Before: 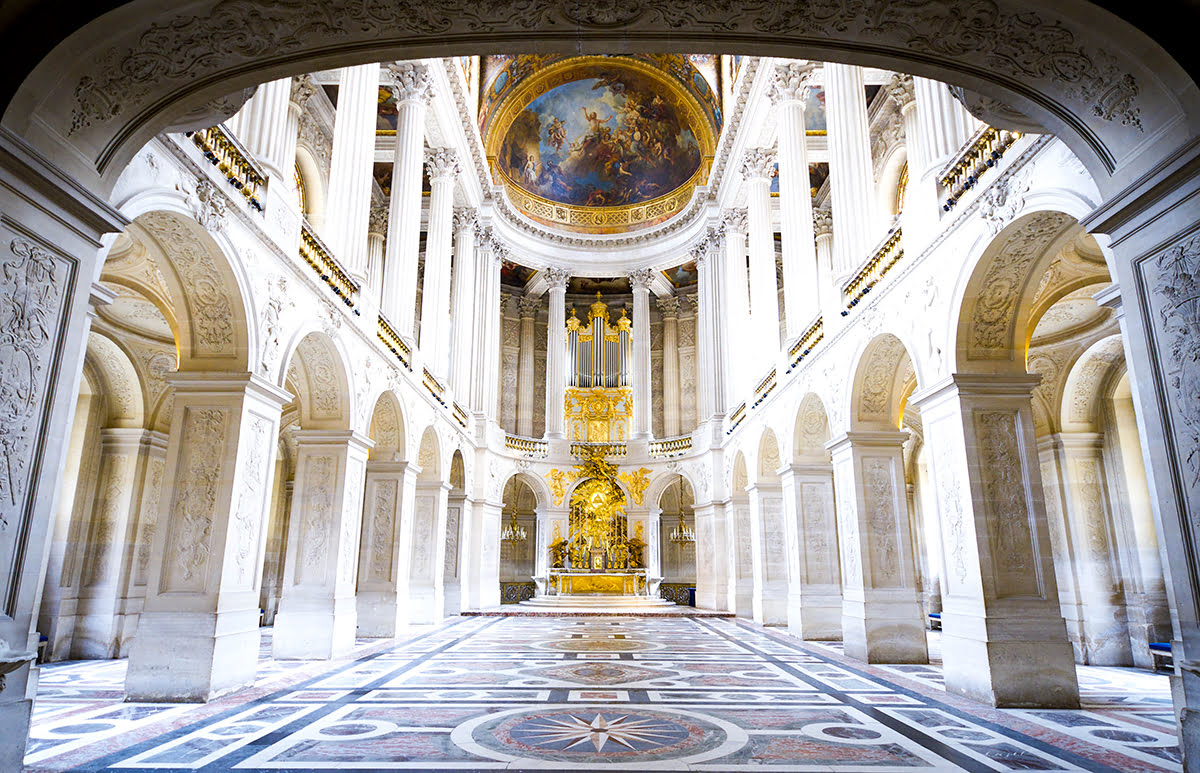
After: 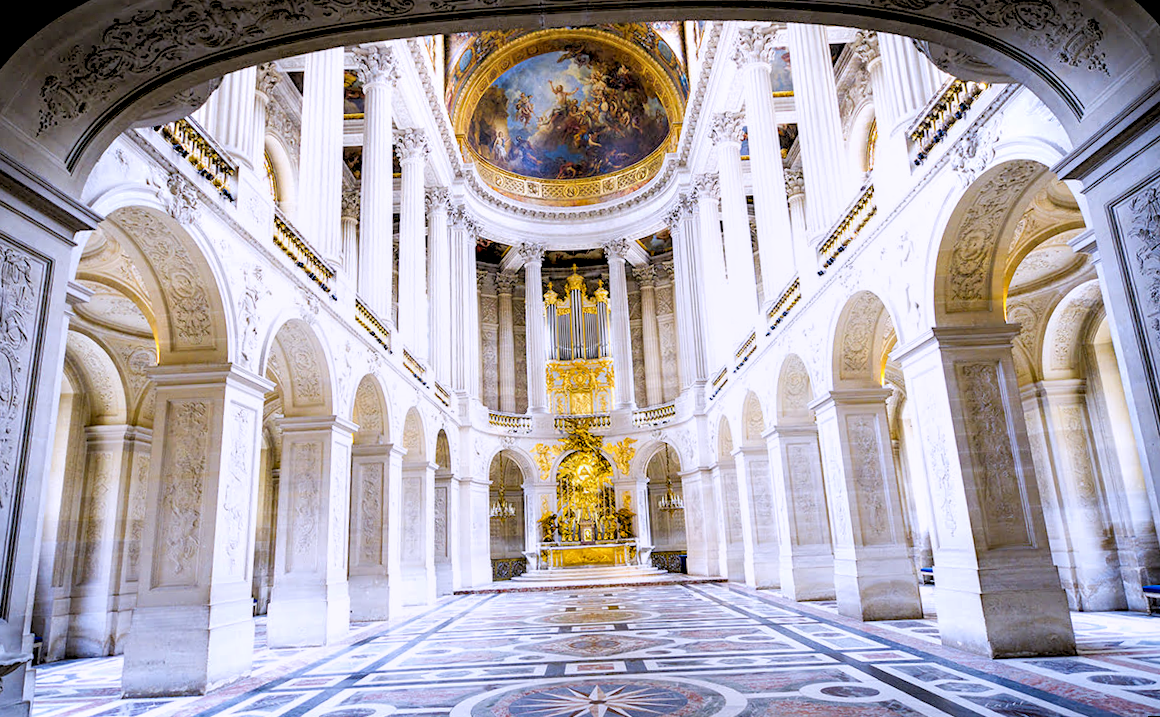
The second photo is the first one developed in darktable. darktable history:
white balance: red 1.004, blue 1.096
rotate and perspective: rotation -3°, crop left 0.031, crop right 0.968, crop top 0.07, crop bottom 0.93
rgb levels: preserve colors sum RGB, levels [[0.038, 0.433, 0.934], [0, 0.5, 1], [0, 0.5, 1]]
local contrast: detail 135%, midtone range 0.75
